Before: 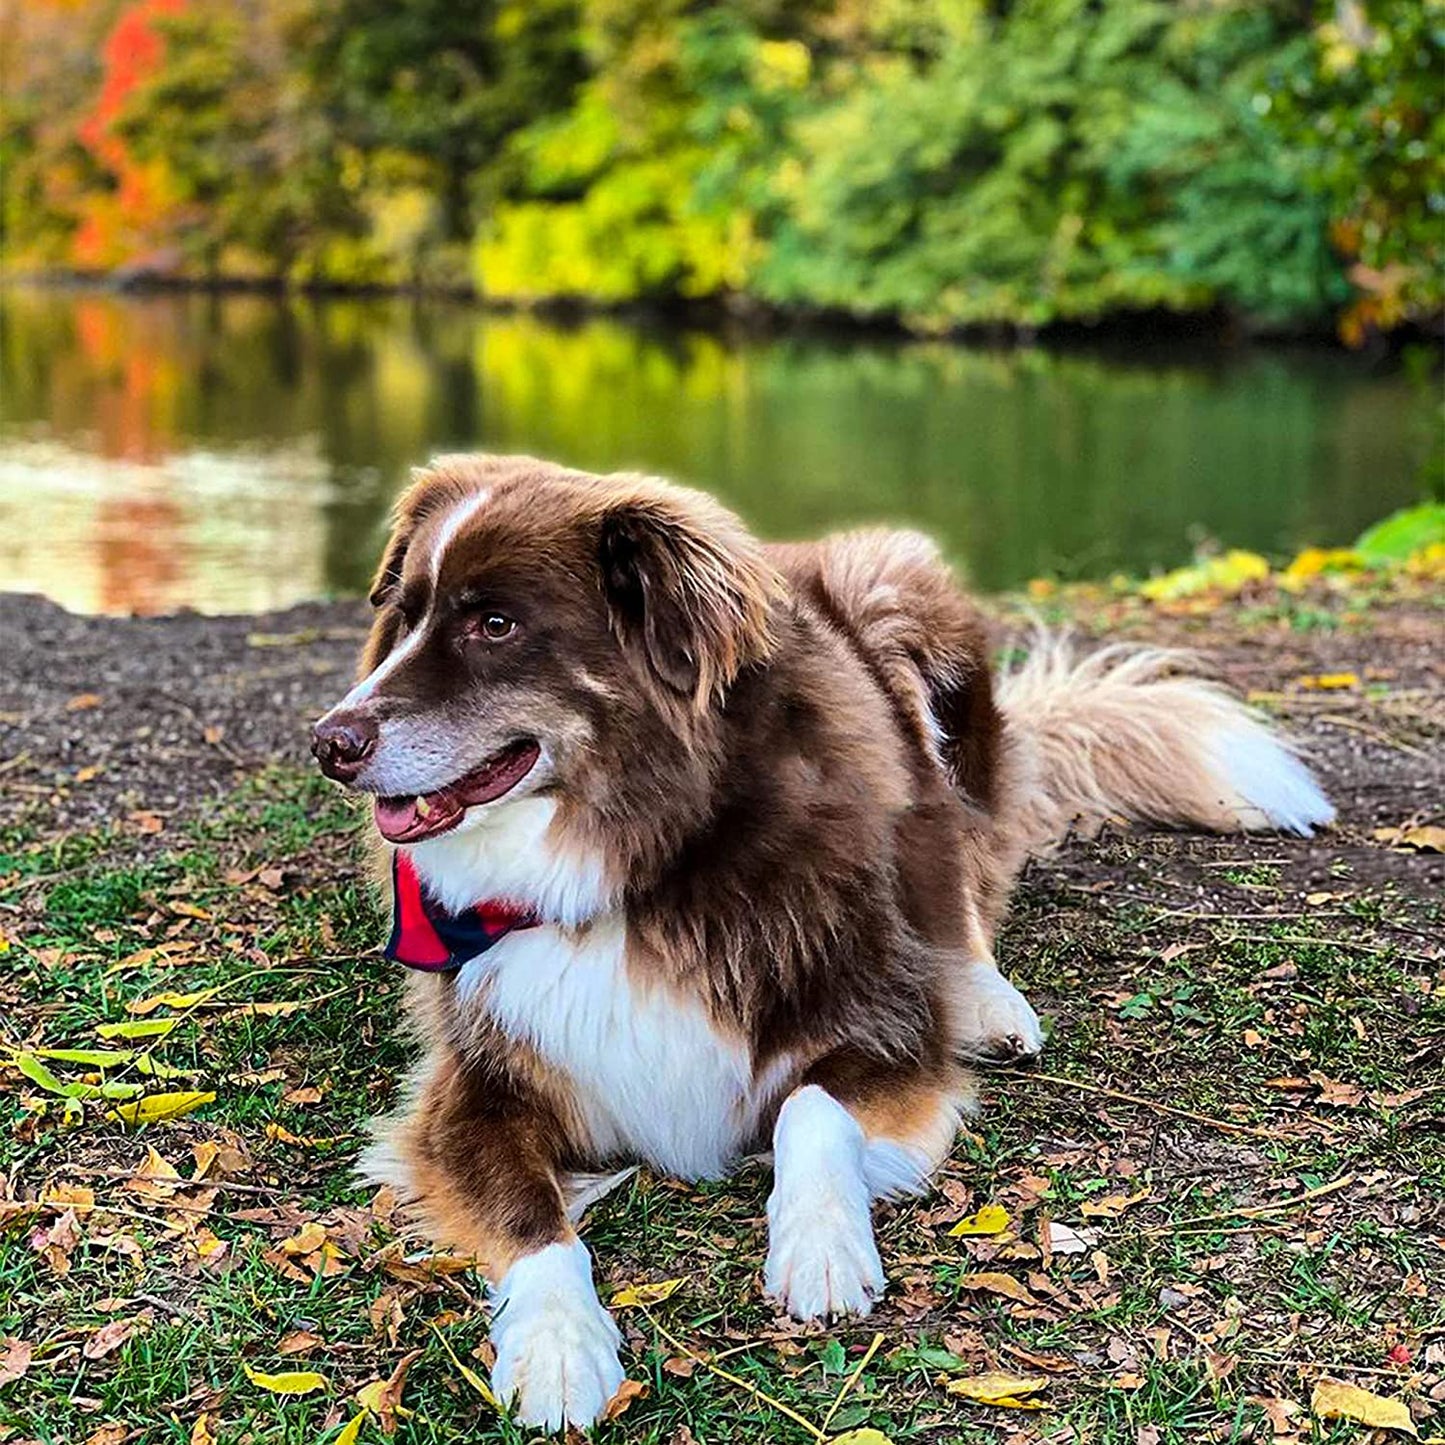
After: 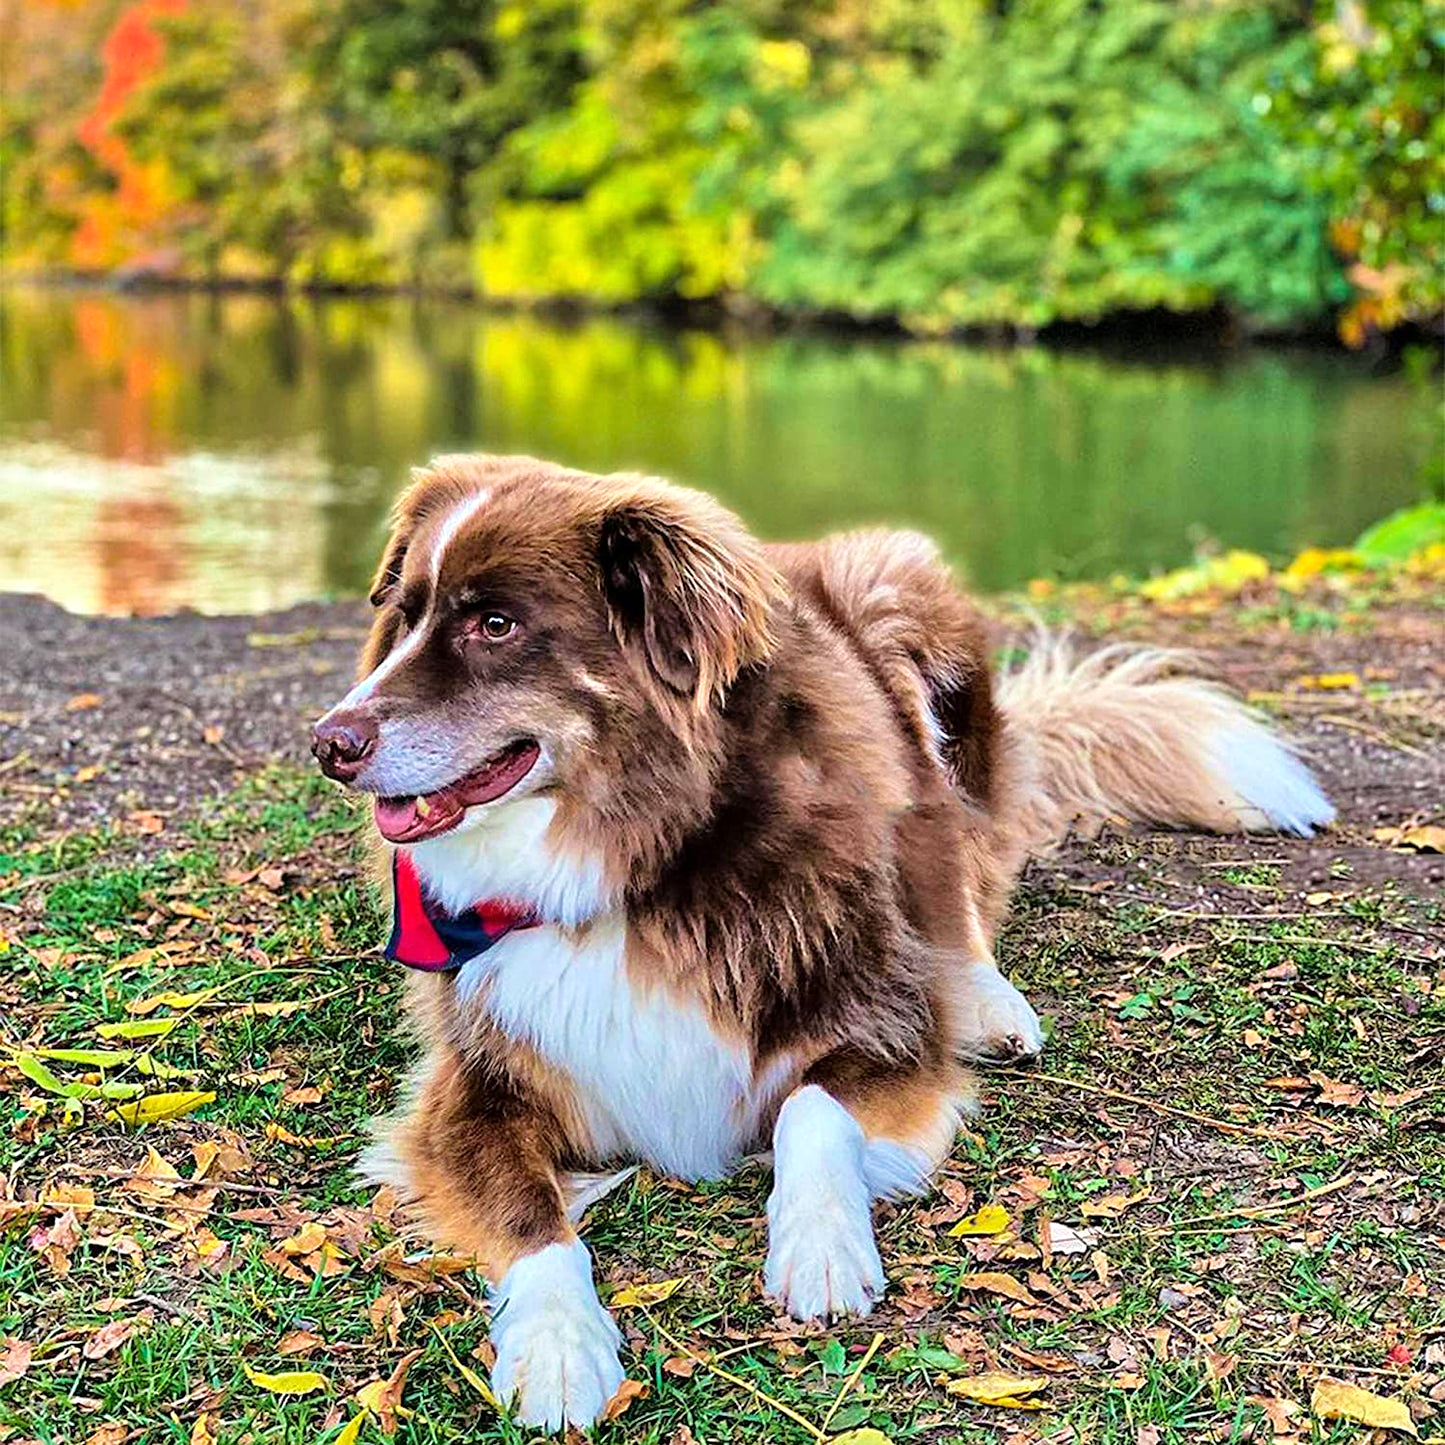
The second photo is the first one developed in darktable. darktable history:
velvia: on, module defaults
tone equalizer: -7 EV 0.15 EV, -6 EV 0.6 EV, -5 EV 1.15 EV, -4 EV 1.33 EV, -3 EV 1.15 EV, -2 EV 0.6 EV, -1 EV 0.15 EV, mask exposure compensation -0.5 EV
